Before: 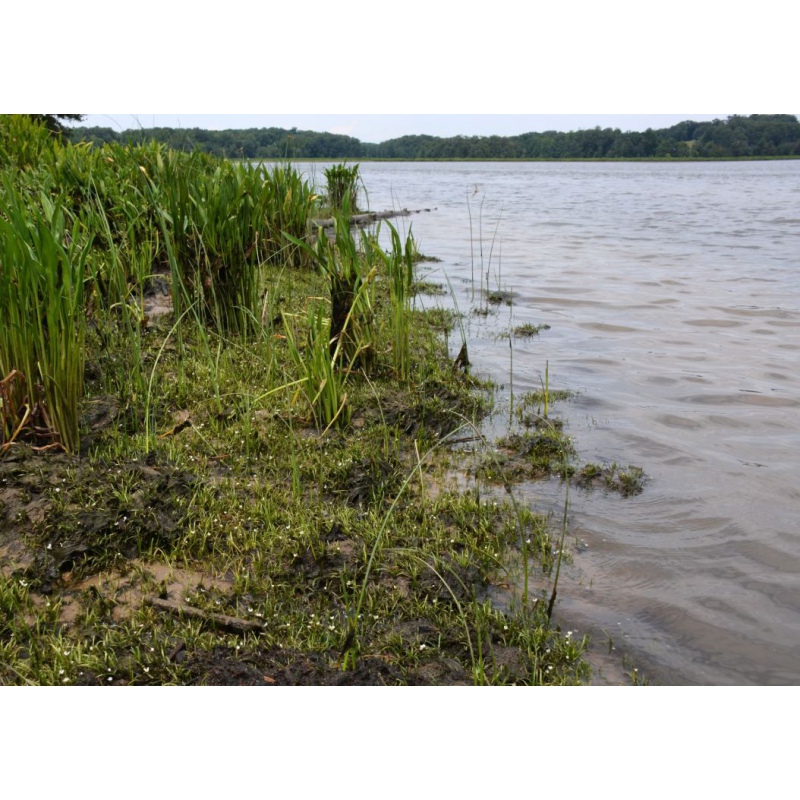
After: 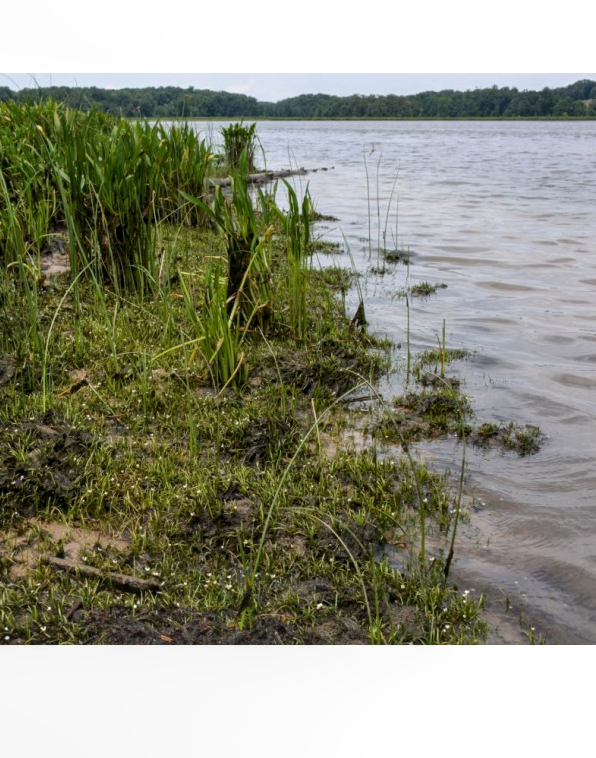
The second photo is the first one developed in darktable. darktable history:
color calibration: illuminant same as pipeline (D50), adaptation XYZ, x 0.345, y 0.358, temperature 5016.62 K
local contrast: detail 130%
crop and rotate: left 12.913%, top 5.241%, right 12.523%
color zones: curves: ch0 [(0, 0.425) (0.143, 0.422) (0.286, 0.42) (0.429, 0.419) (0.571, 0.419) (0.714, 0.42) (0.857, 0.422) (1, 0.425)]
tone equalizer: edges refinement/feathering 500, mask exposure compensation -1.57 EV, preserve details no
